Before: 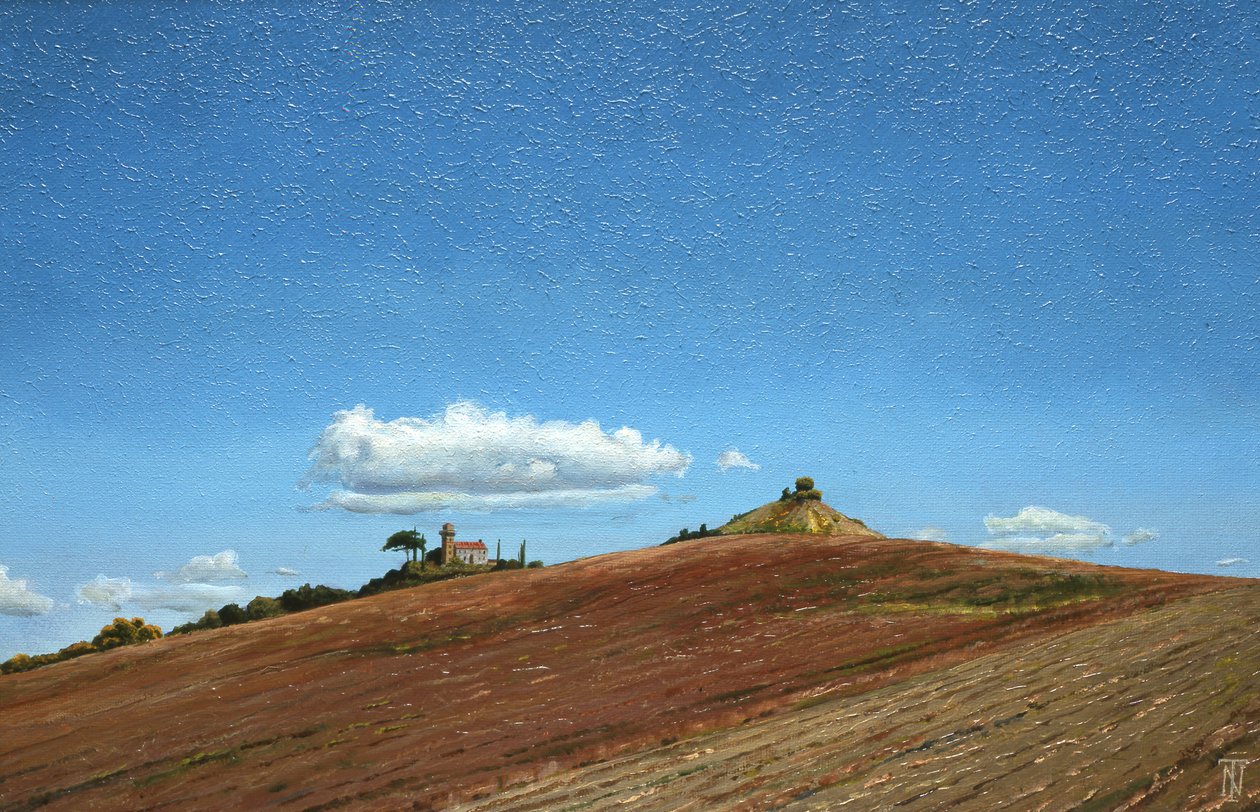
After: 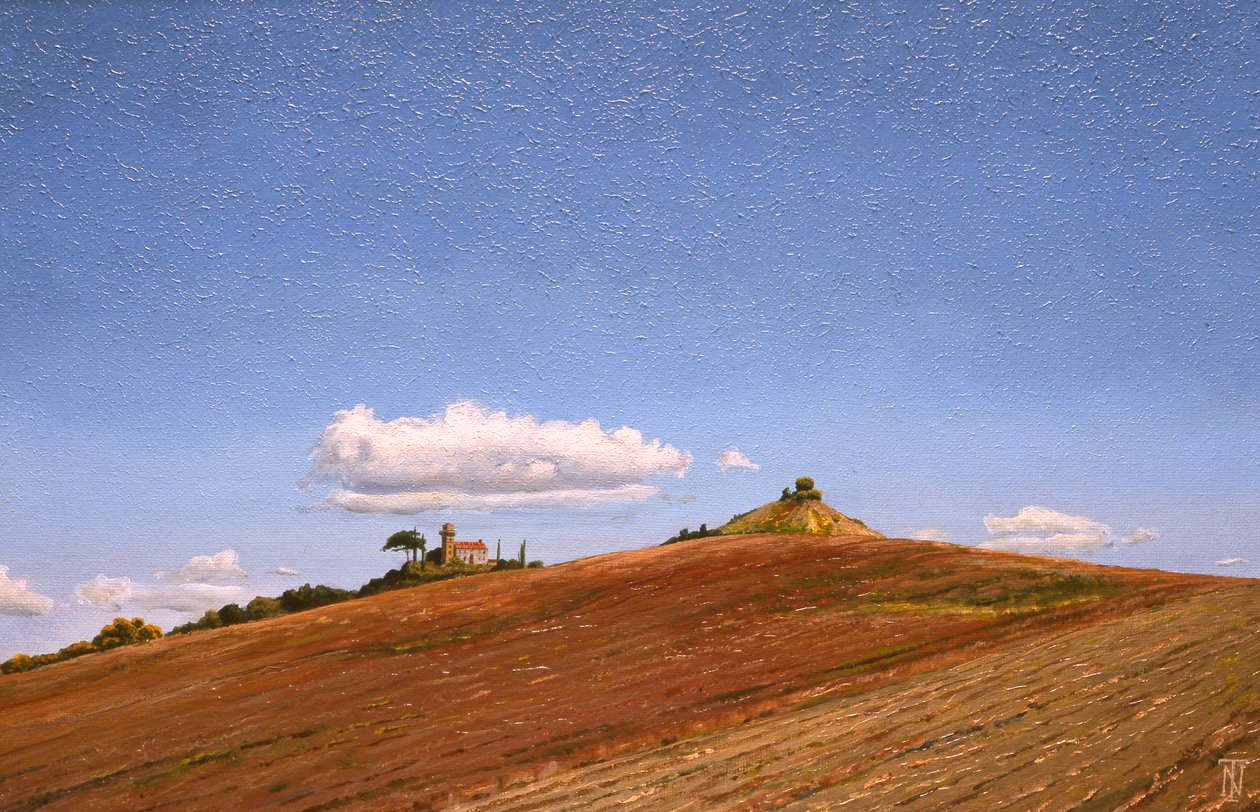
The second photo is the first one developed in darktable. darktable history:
tone equalizer: on, module defaults
white balance: red 1.05, blue 1.072
color balance rgb: shadows lift › luminance -5%, shadows lift › chroma 1.1%, shadows lift › hue 219°, power › luminance 10%, power › chroma 2.83%, power › hue 60°, highlights gain › chroma 4.52%, highlights gain › hue 33.33°, saturation formula JzAzBz (2021)
